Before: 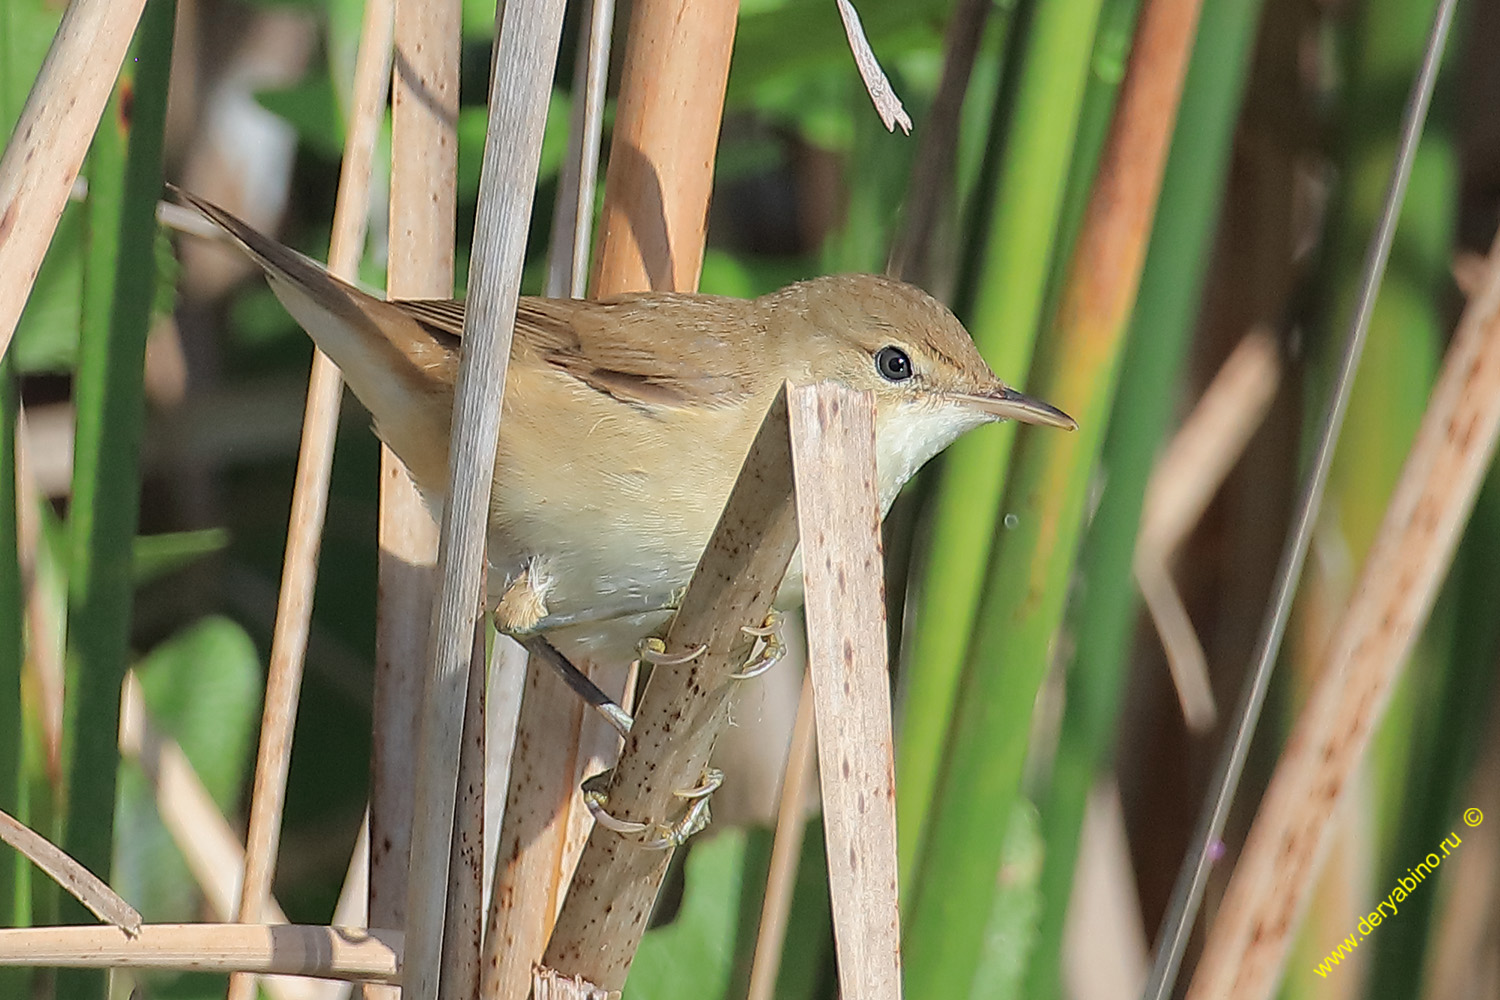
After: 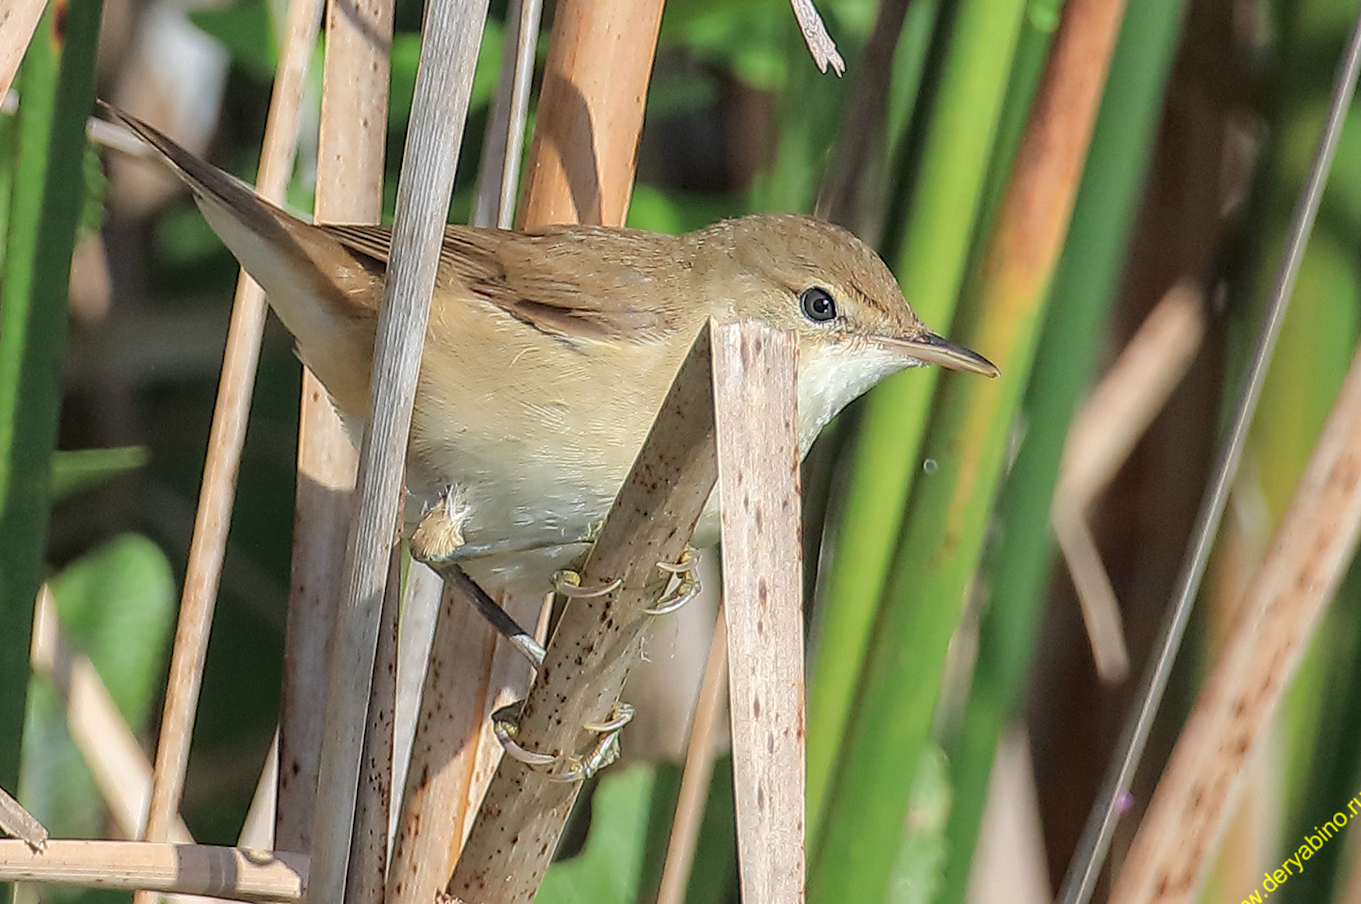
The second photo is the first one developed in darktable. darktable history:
crop and rotate: angle -1.95°, left 3.093%, top 4.237%, right 1.574%, bottom 0.712%
local contrast: on, module defaults
exposure: black level correction 0, compensate highlight preservation false
